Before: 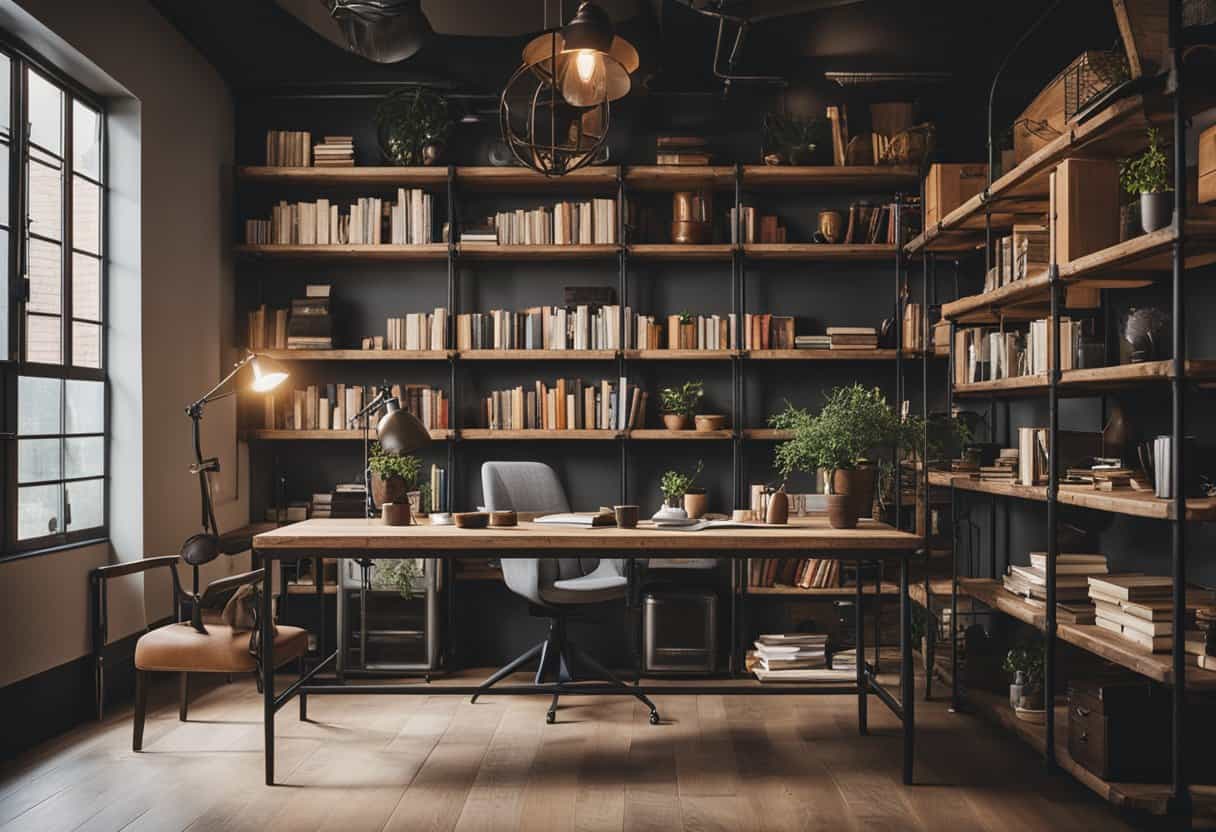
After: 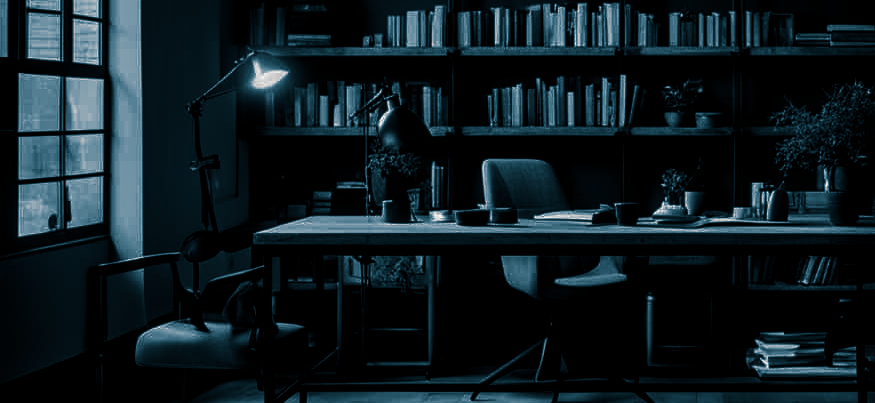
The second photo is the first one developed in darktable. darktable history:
crop: top 36.498%, right 27.964%, bottom 14.995%
split-toning: shadows › hue 212.4°, balance -70
local contrast: on, module defaults
contrast brightness saturation: contrast 0.02, brightness -1, saturation -1
